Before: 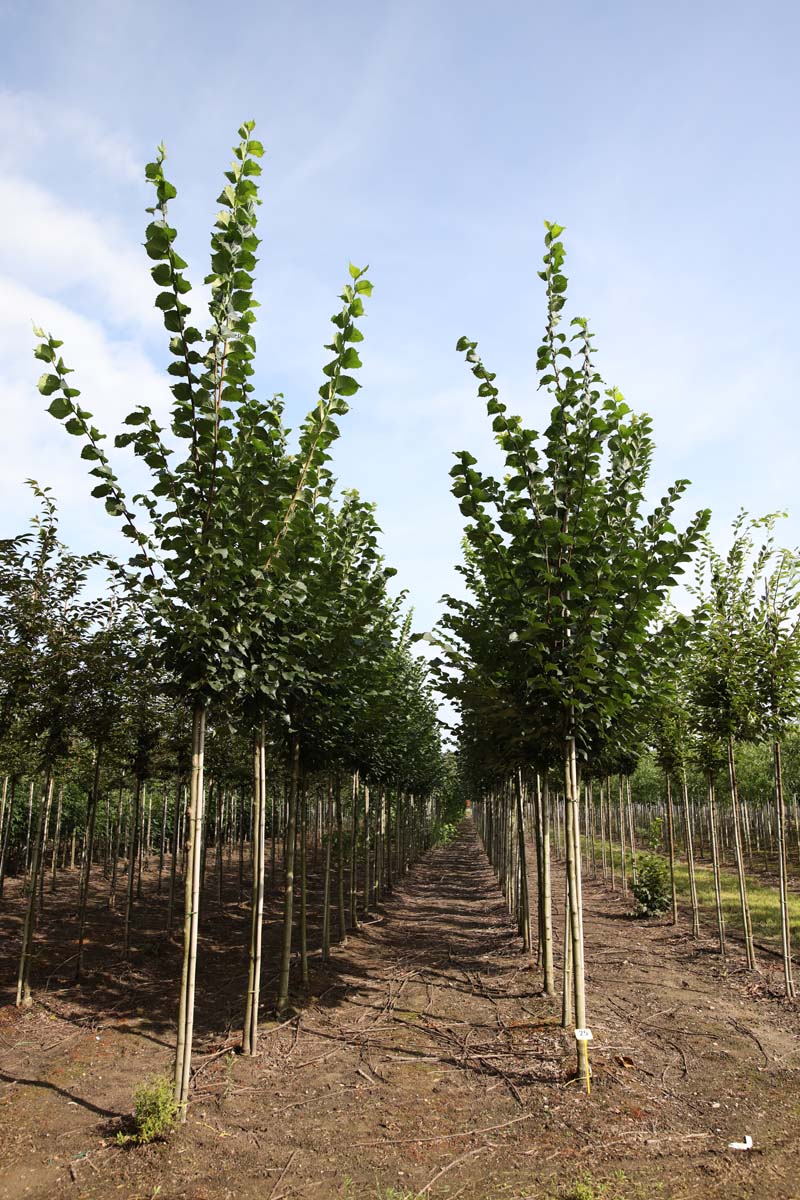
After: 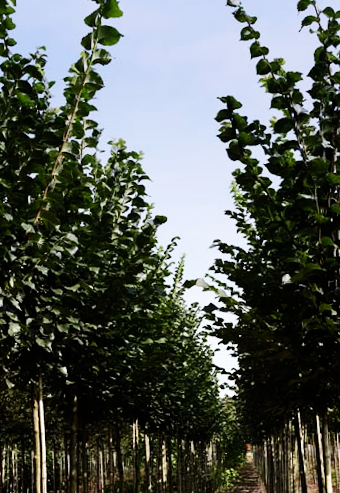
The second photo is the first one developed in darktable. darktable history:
exposure: black level correction 0, compensate exposure bias true, compensate highlight preservation false
rotate and perspective: rotation -2.56°, automatic cropping off
crop: left 30%, top 30%, right 30%, bottom 30%
sigmoid: contrast 1.7, skew -0.2, preserve hue 0%, red attenuation 0.1, red rotation 0.035, green attenuation 0.1, green rotation -0.017, blue attenuation 0.15, blue rotation -0.052, base primaries Rec2020
graduated density: hue 238.83°, saturation 50%
levels: mode automatic, black 0.023%, white 99.97%, levels [0.062, 0.494, 0.925]
